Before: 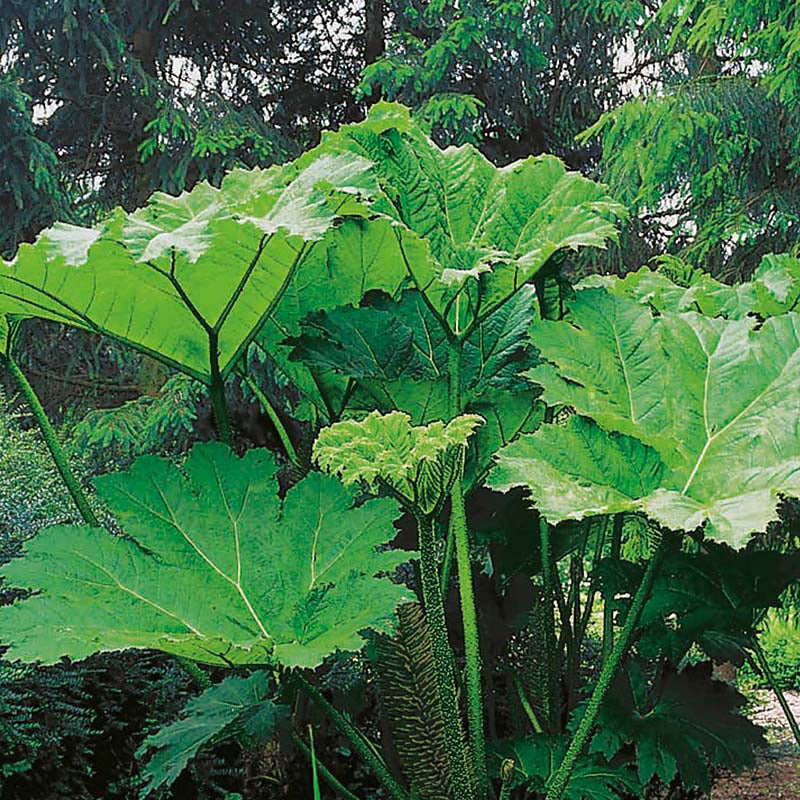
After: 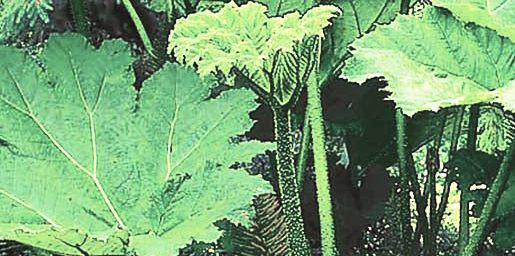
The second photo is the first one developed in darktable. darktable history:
crop: left 18.091%, top 51.13%, right 17.525%, bottom 16.85%
contrast brightness saturation: contrast 0.43, brightness 0.56, saturation -0.19
